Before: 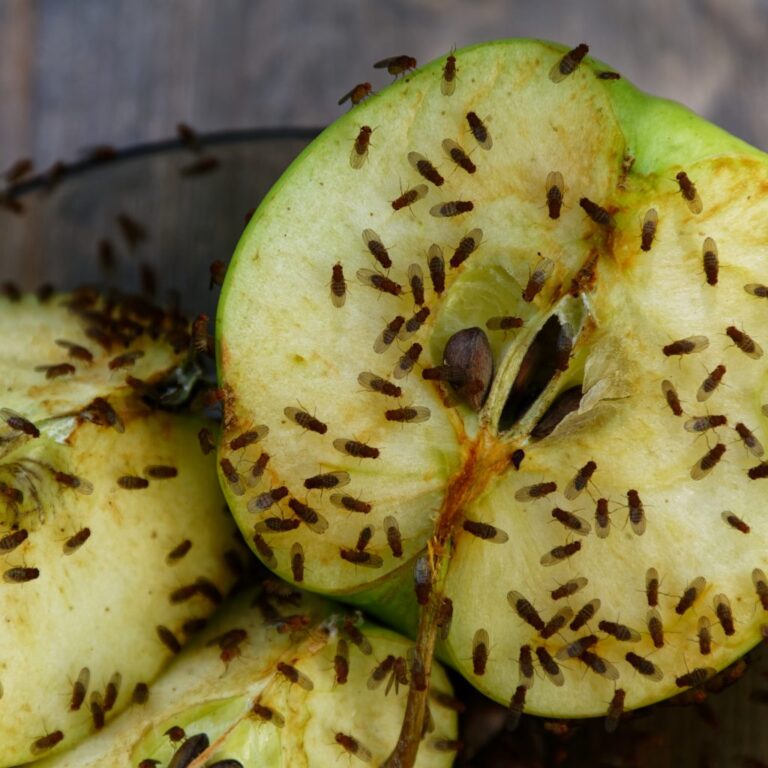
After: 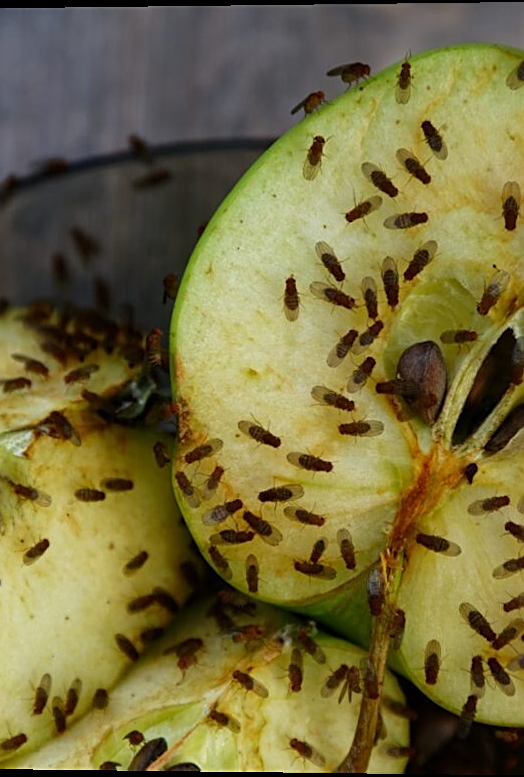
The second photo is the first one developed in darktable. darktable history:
crop and rotate: left 6.617%, right 26.717%
rotate and perspective: lens shift (vertical) 0.048, lens shift (horizontal) -0.024, automatic cropping off
sharpen: on, module defaults
